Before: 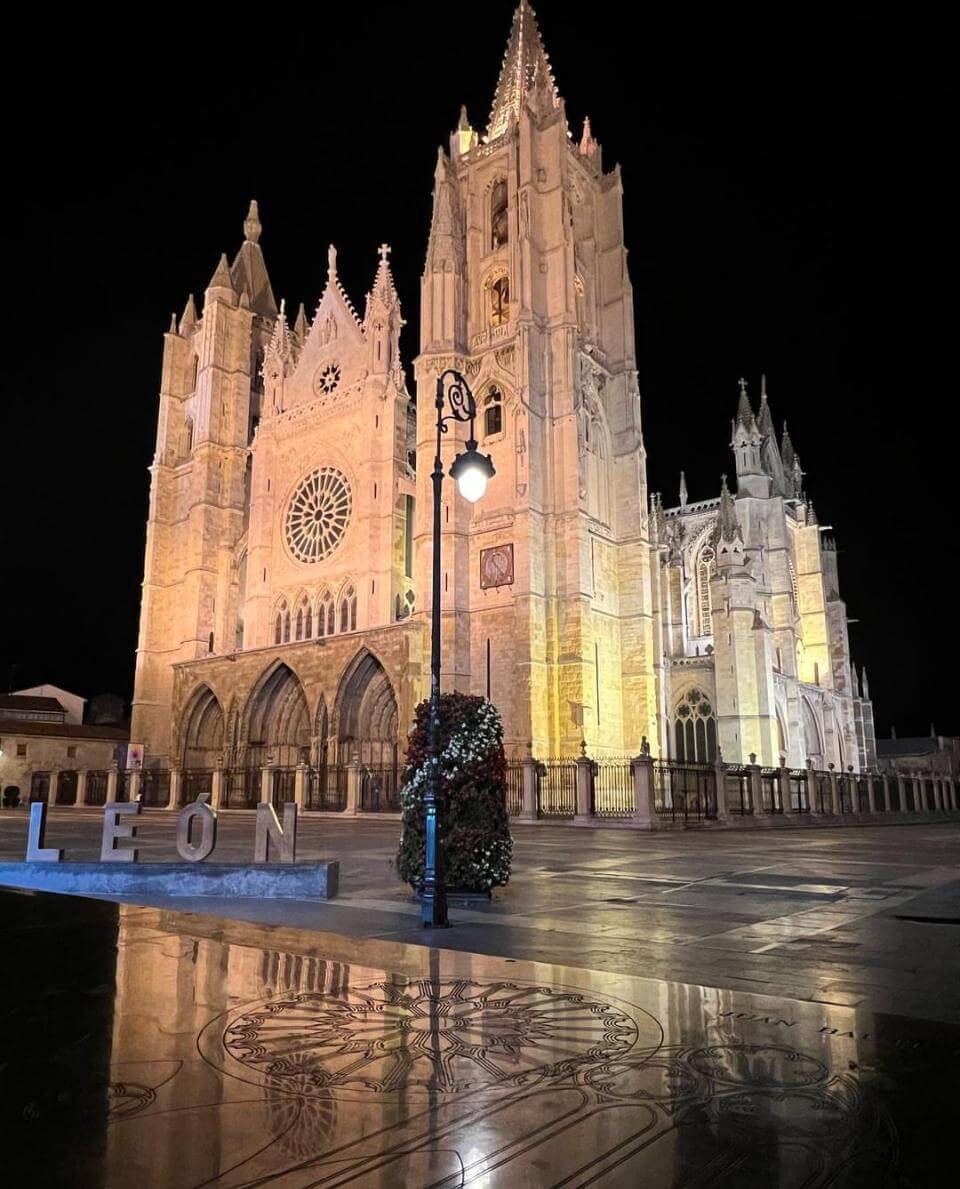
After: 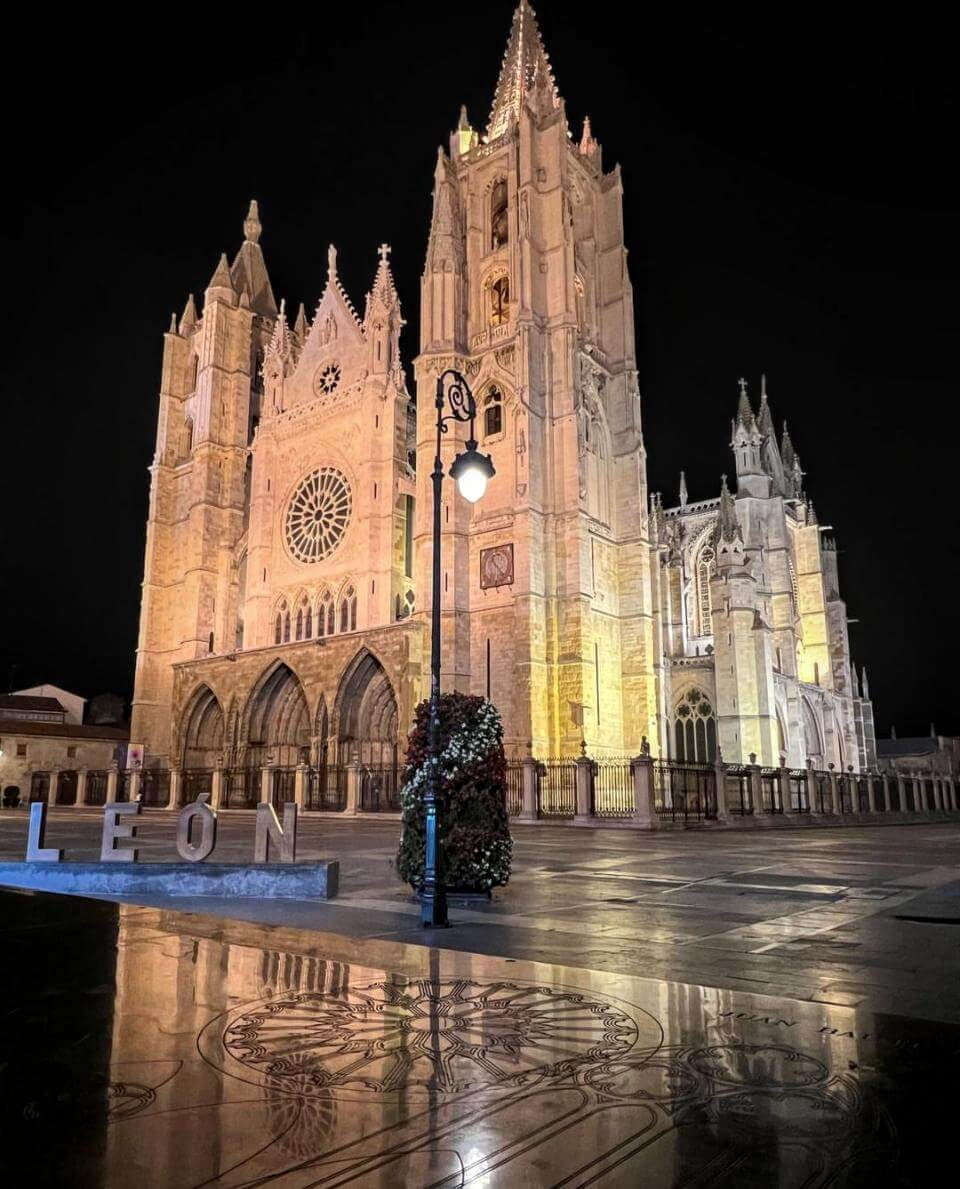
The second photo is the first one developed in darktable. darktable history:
contrast equalizer: octaves 7, y [[0.5 ×4, 0.525, 0.667], [0.5 ×6], [0.5 ×6], [0 ×4, 0.042, 0], [0, 0, 0.004, 0.1, 0.191, 0.131]], mix -0.293
local contrast: on, module defaults
